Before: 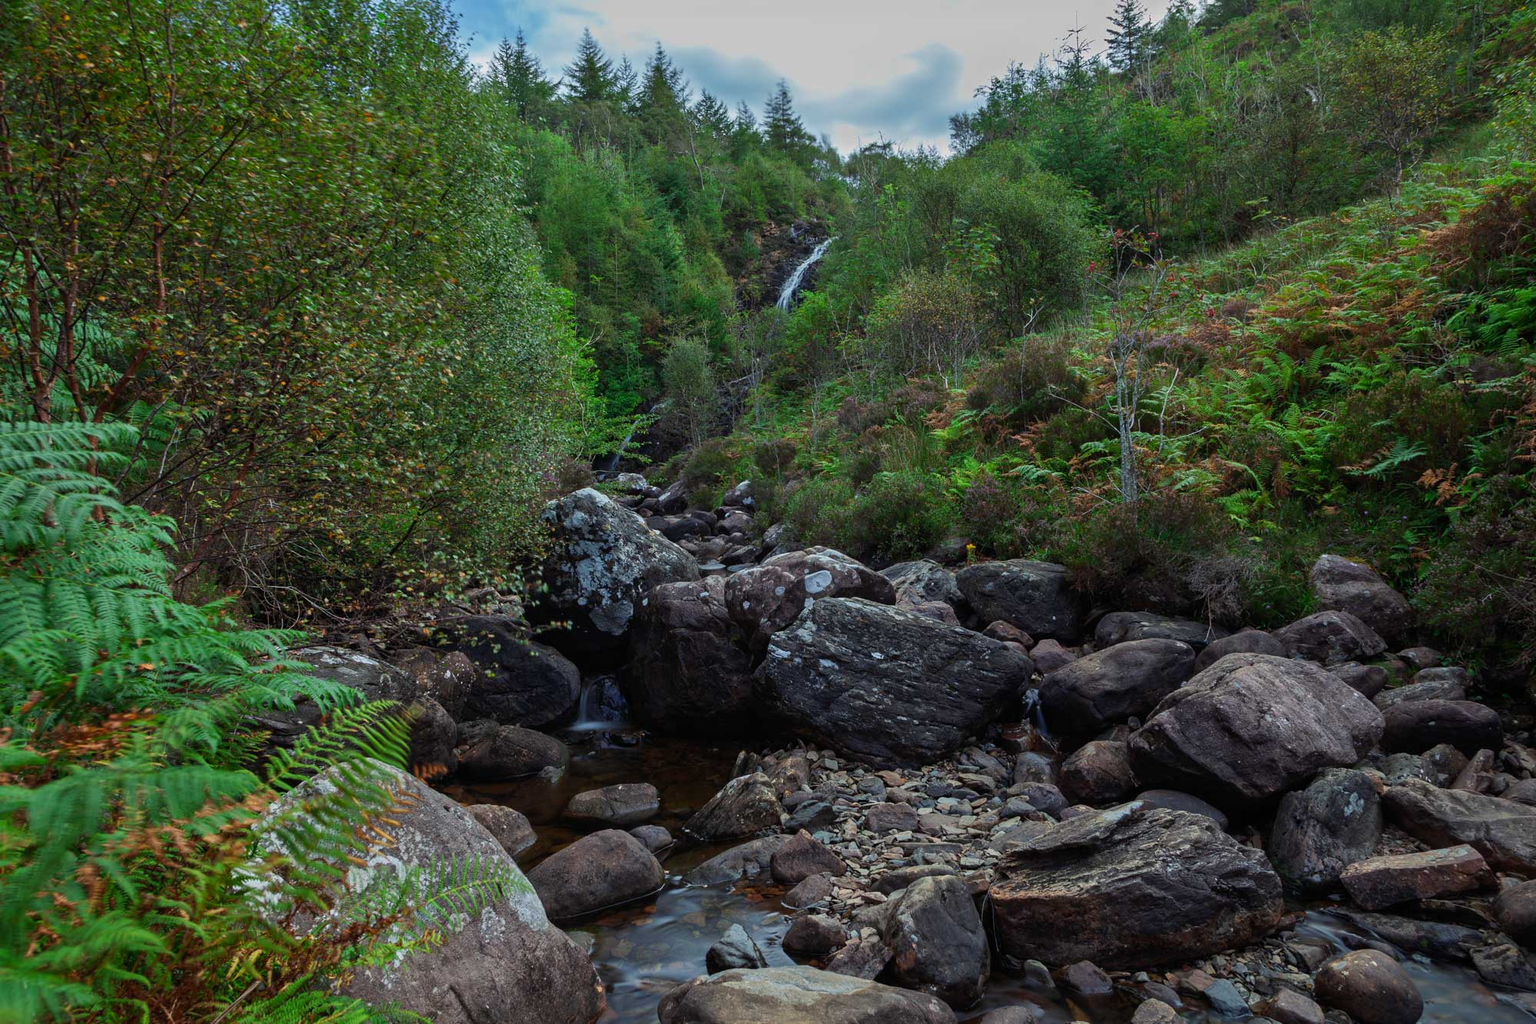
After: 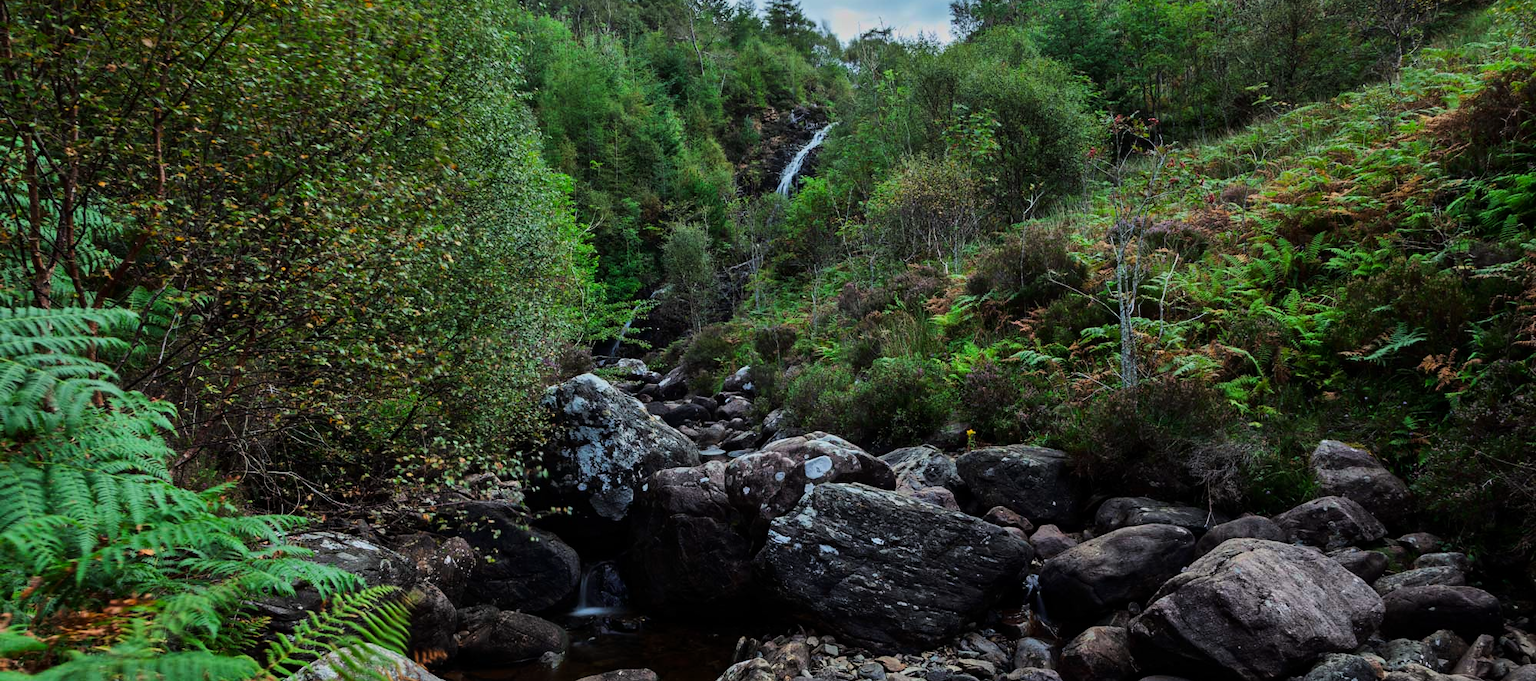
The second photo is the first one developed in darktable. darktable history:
crop: top 11.18%, bottom 22.236%
tone curve: curves: ch0 [(0, 0) (0.128, 0.068) (0.292, 0.274) (0.453, 0.507) (0.653, 0.717) (0.785, 0.817) (0.995, 0.917)]; ch1 [(0, 0) (0.384, 0.365) (0.463, 0.447) (0.486, 0.474) (0.503, 0.497) (0.52, 0.525) (0.559, 0.591) (0.583, 0.623) (0.672, 0.699) (0.766, 0.773) (1, 1)]; ch2 [(0, 0) (0.374, 0.344) (0.446, 0.443) (0.501, 0.5) (0.527, 0.549) (0.565, 0.582) (0.624, 0.632) (1, 1)], color space Lab, linked channels, preserve colors none
exposure: black level correction 0.001, compensate highlight preservation false
